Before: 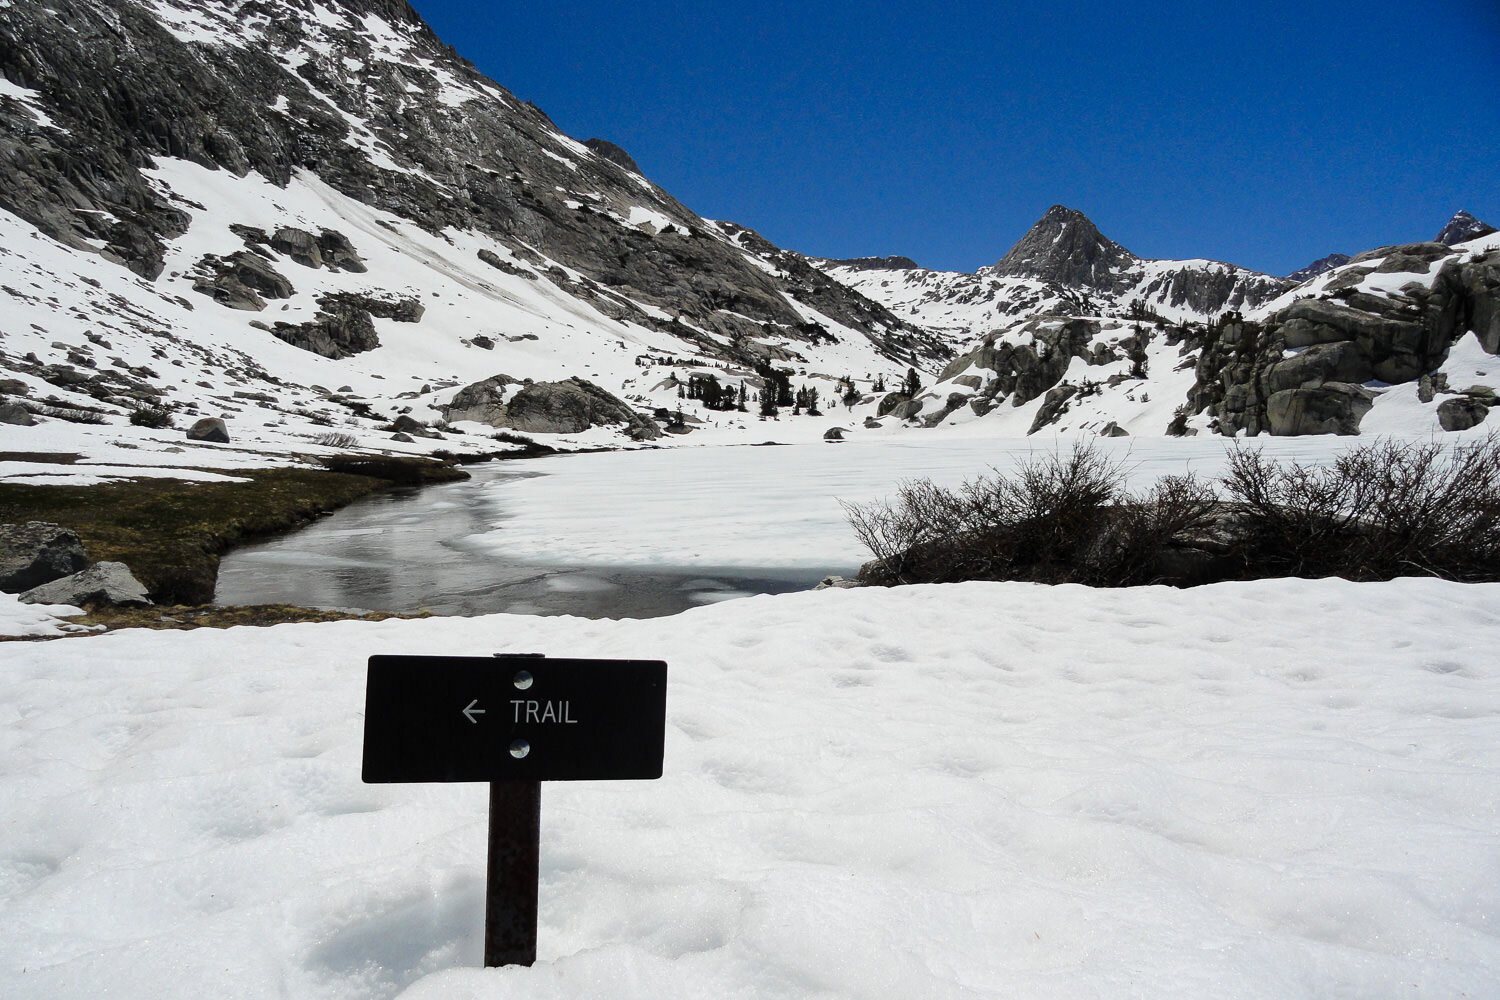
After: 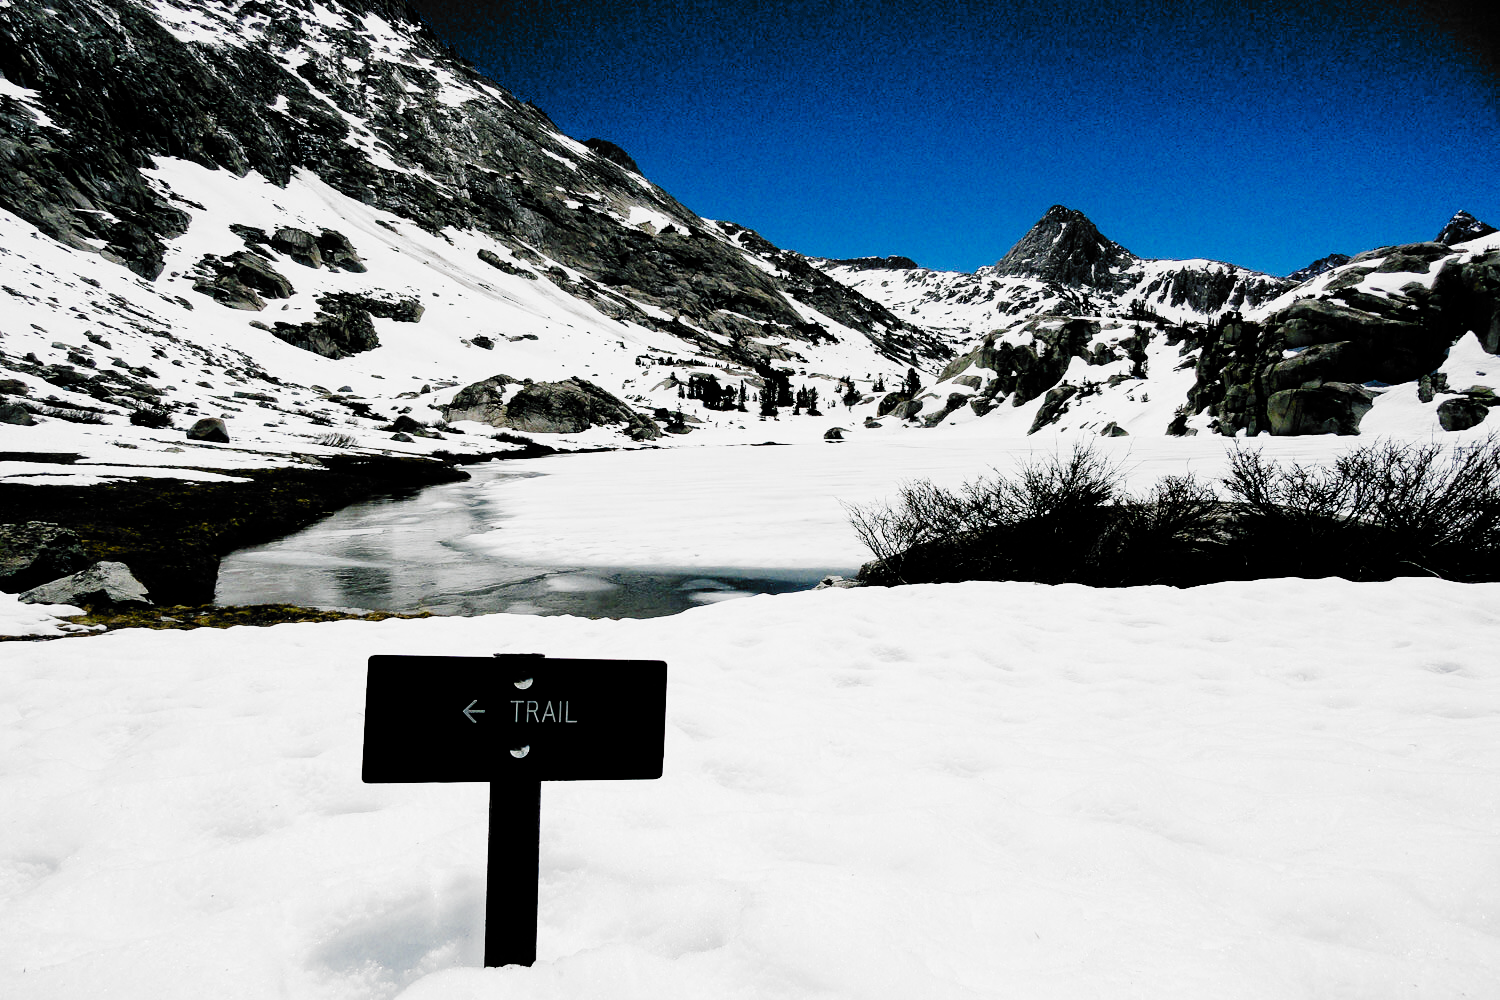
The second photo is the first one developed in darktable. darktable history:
tone equalizer: -8 EV -0.422 EV, -7 EV -0.404 EV, -6 EV -0.372 EV, -5 EV -0.194 EV, -3 EV 0.216 EV, -2 EV 0.32 EV, -1 EV 0.379 EV, +0 EV 0.415 EV, edges refinement/feathering 500, mask exposure compensation -1.57 EV, preserve details no
color balance rgb: shadows lift › chroma 2.593%, shadows lift › hue 189.84°, linear chroma grading › shadows -1.995%, linear chroma grading › highlights -14.223%, linear chroma grading › global chroma -9.653%, linear chroma grading › mid-tones -10.208%, perceptual saturation grading › global saturation 25.021%, perceptual saturation grading › highlights -50.598%, perceptual saturation grading › shadows 30.867%, perceptual brilliance grading › global brilliance 1.908%, perceptual brilliance grading › highlights 8.717%, perceptual brilliance grading › shadows -4.042%, global vibrance 43.349%
contrast brightness saturation: contrast 0.072
filmic rgb: black relative exposure -5.06 EV, white relative exposure 3.99 EV, hardness 2.89, contrast 1.299, highlights saturation mix -30.66%, add noise in highlights 0, preserve chrominance no, color science v3 (2019), use custom middle-gray values true, contrast in highlights soft
